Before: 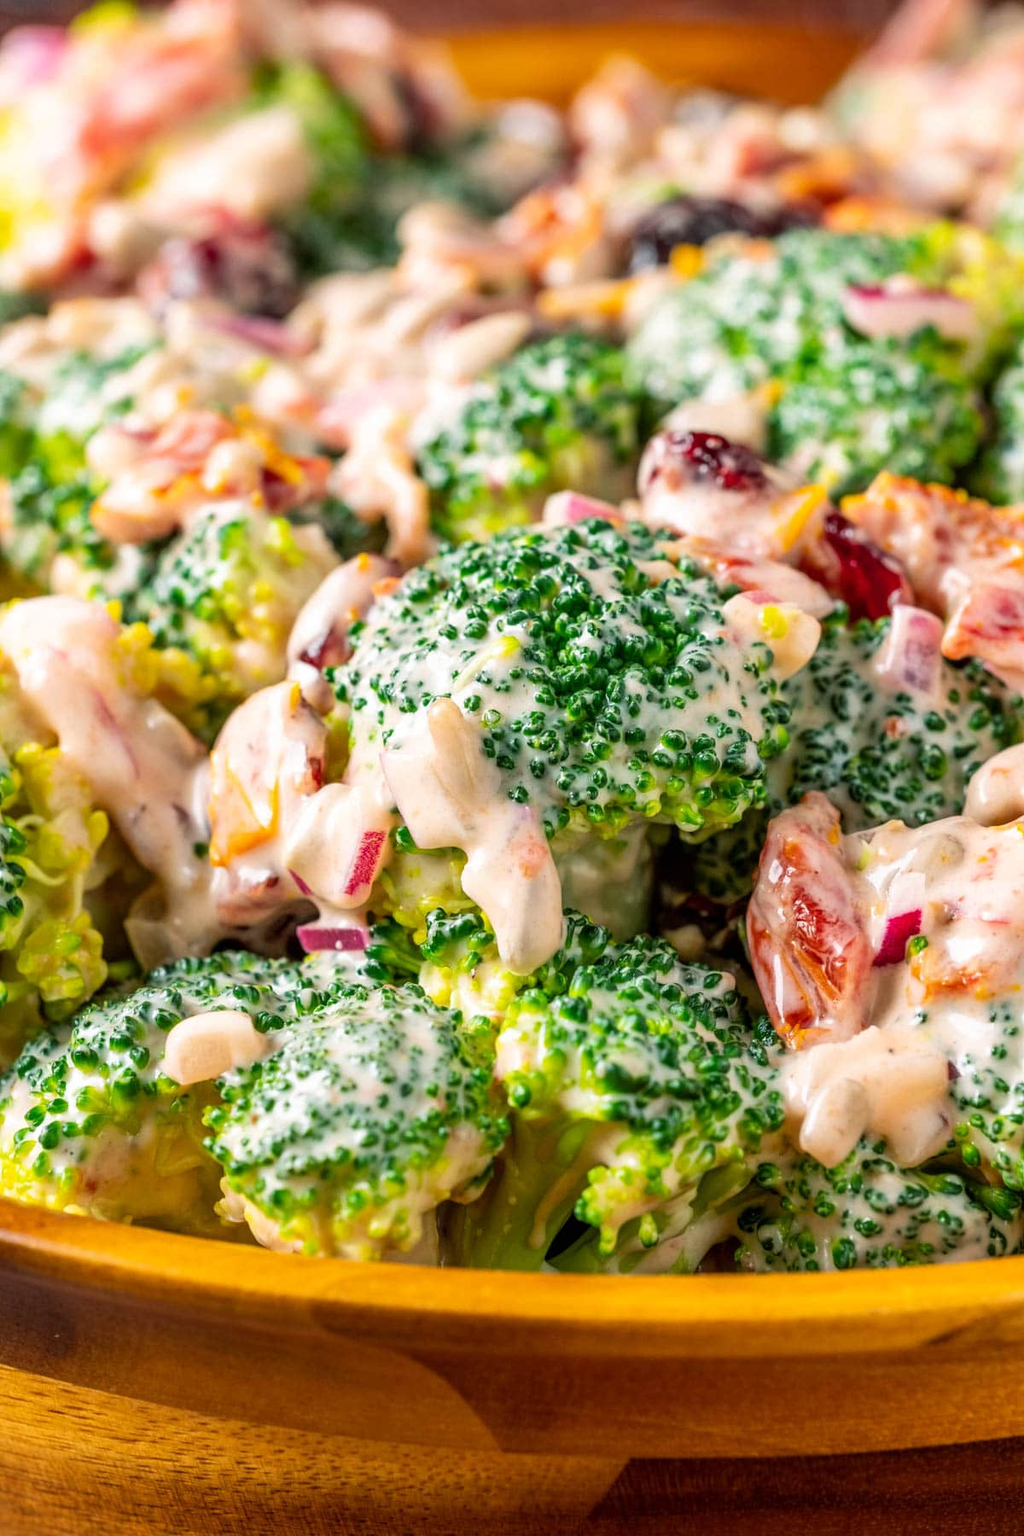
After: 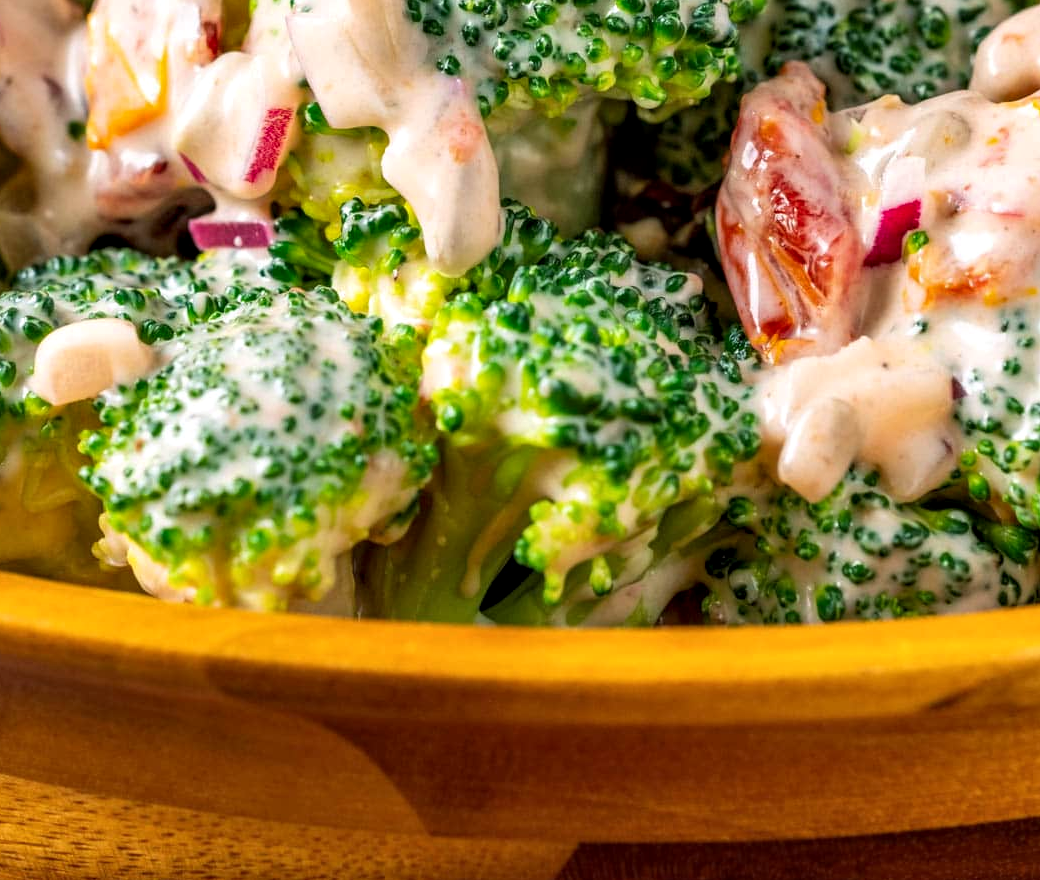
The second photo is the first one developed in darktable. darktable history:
crop and rotate: left 13.306%, top 48.129%, bottom 2.928%
contrast equalizer: octaves 7, y [[0.6 ×6], [0.55 ×6], [0 ×6], [0 ×6], [0 ×6]], mix 0.2
